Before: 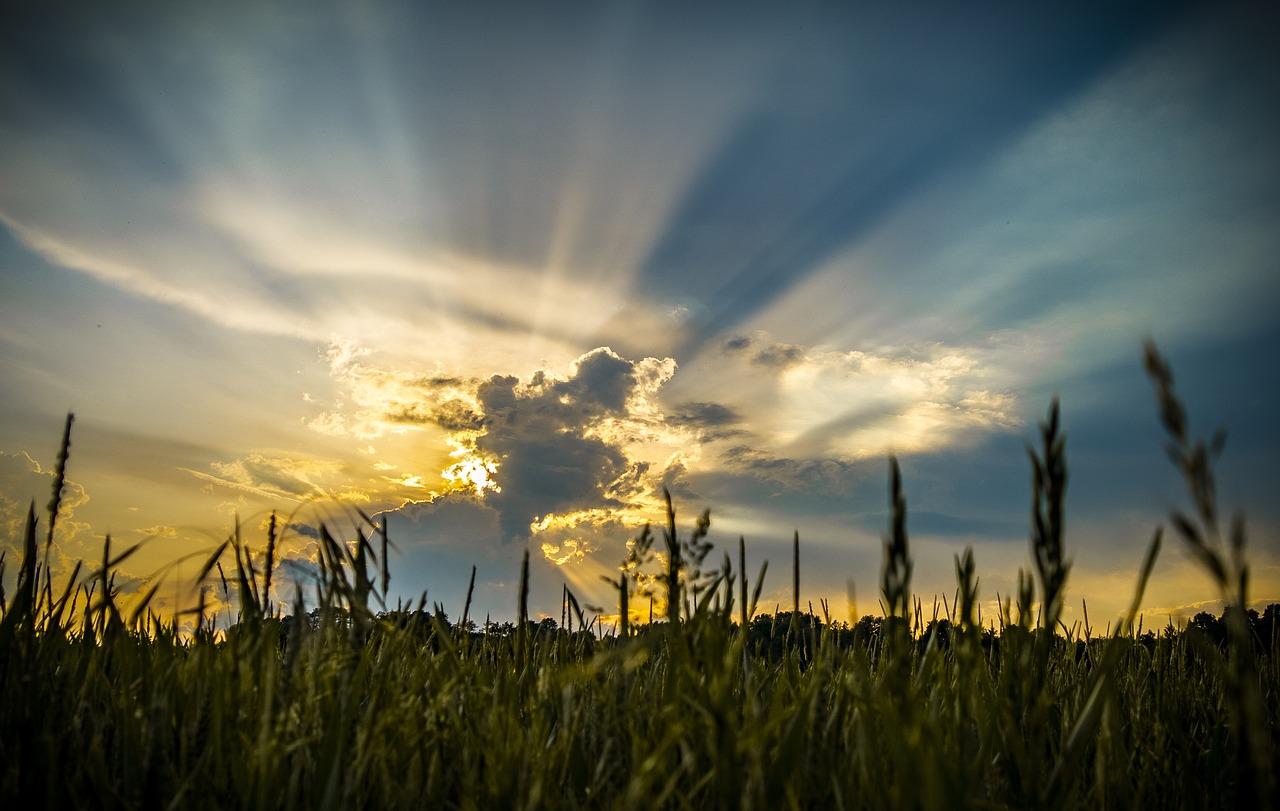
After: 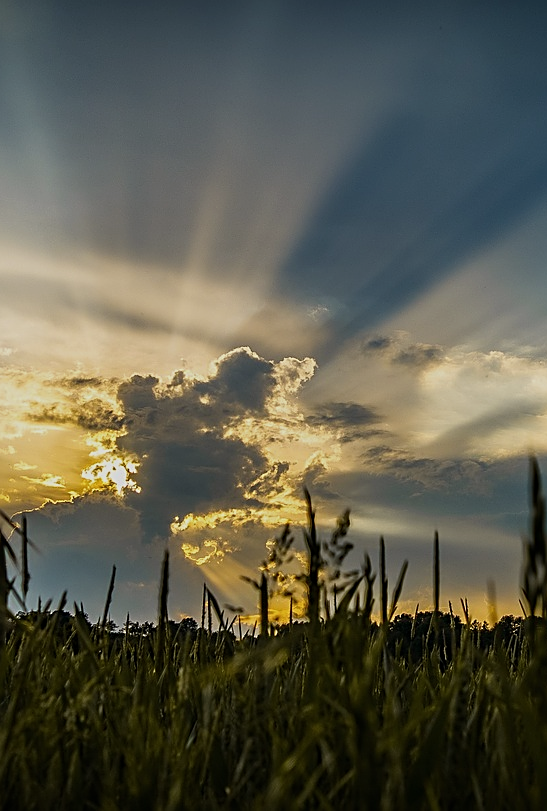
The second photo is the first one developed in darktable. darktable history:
sharpen: on, module defaults
crop: left 28.175%, right 29.085%
exposure: black level correction 0, exposure -0.703 EV, compensate highlight preservation false
shadows and highlights: shadows -12.06, white point adjustment 3.88, highlights 27.21
